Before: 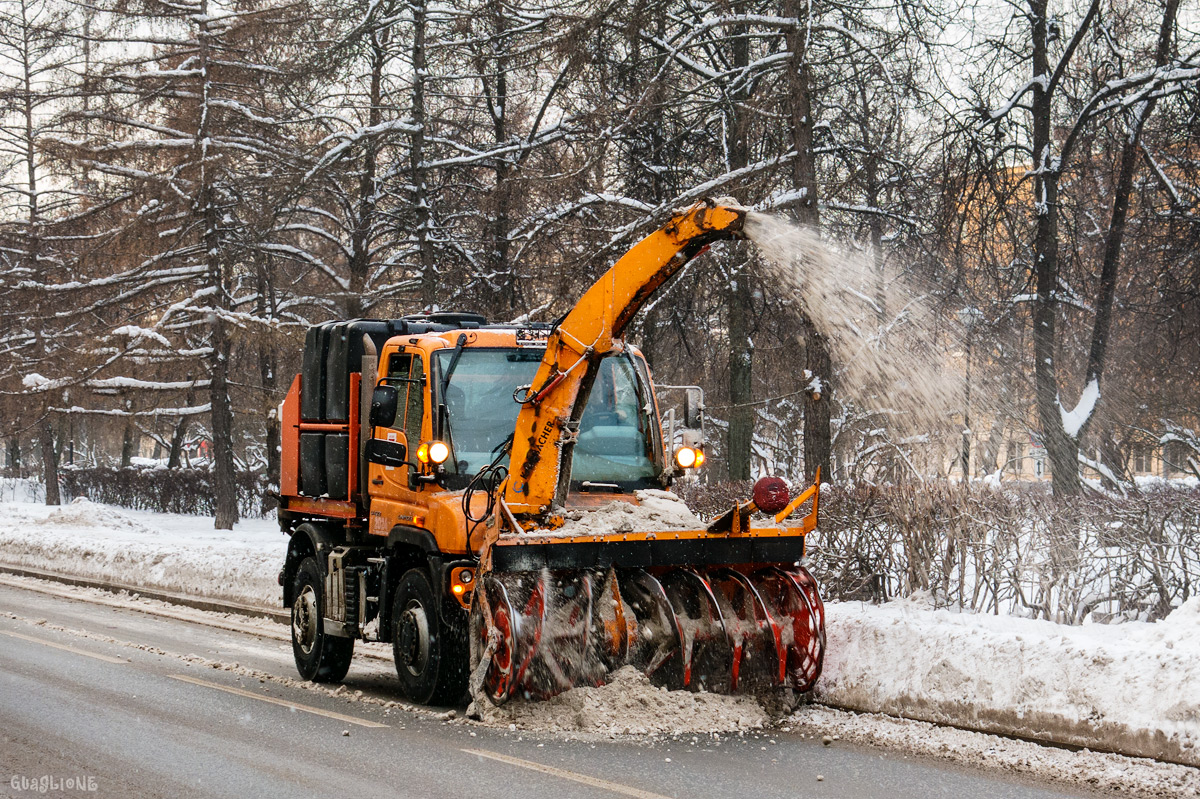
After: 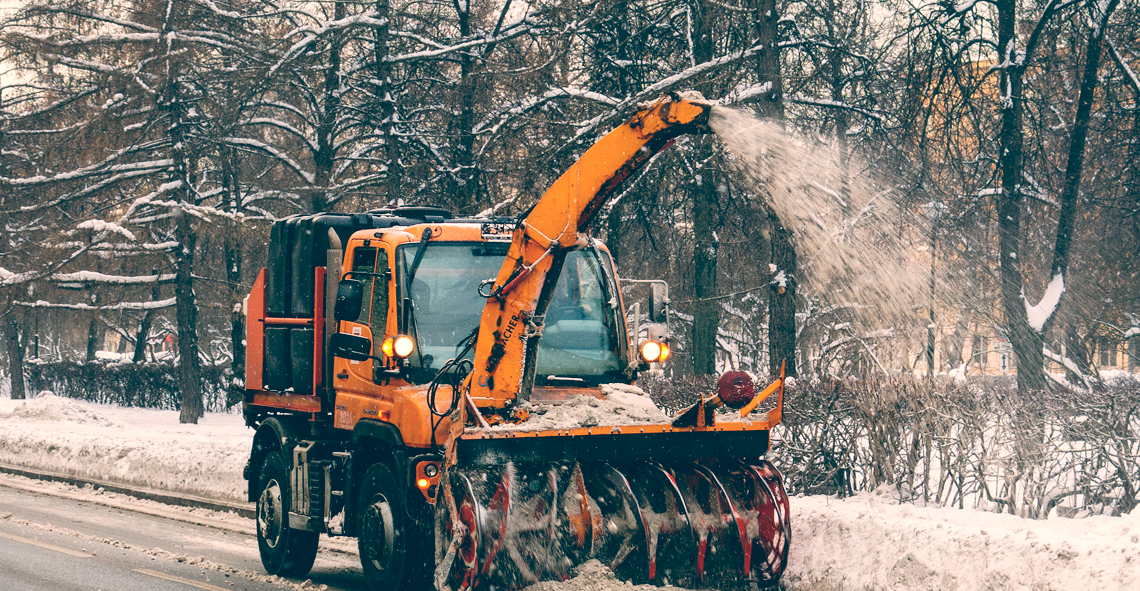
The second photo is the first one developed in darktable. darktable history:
crop and rotate: left 2.991%, top 13.302%, right 1.981%, bottom 12.636%
color balance: lift [1.006, 0.985, 1.002, 1.015], gamma [1, 0.953, 1.008, 1.047], gain [1.076, 1.13, 1.004, 0.87]
